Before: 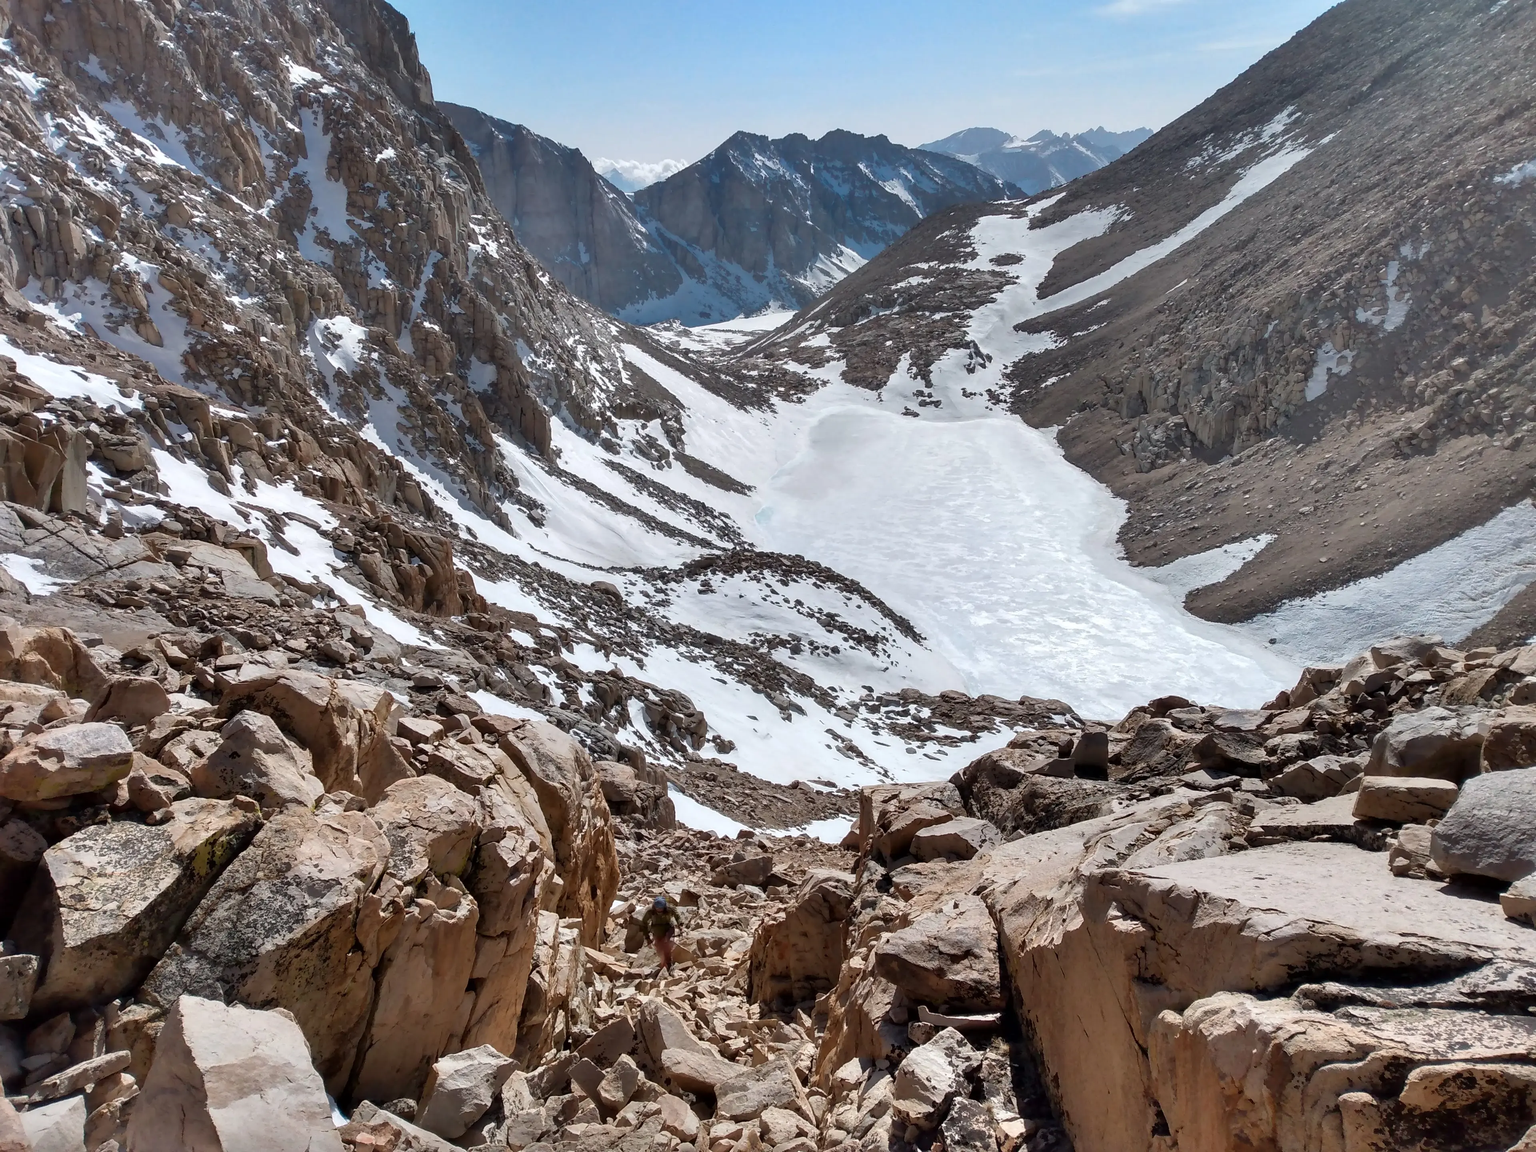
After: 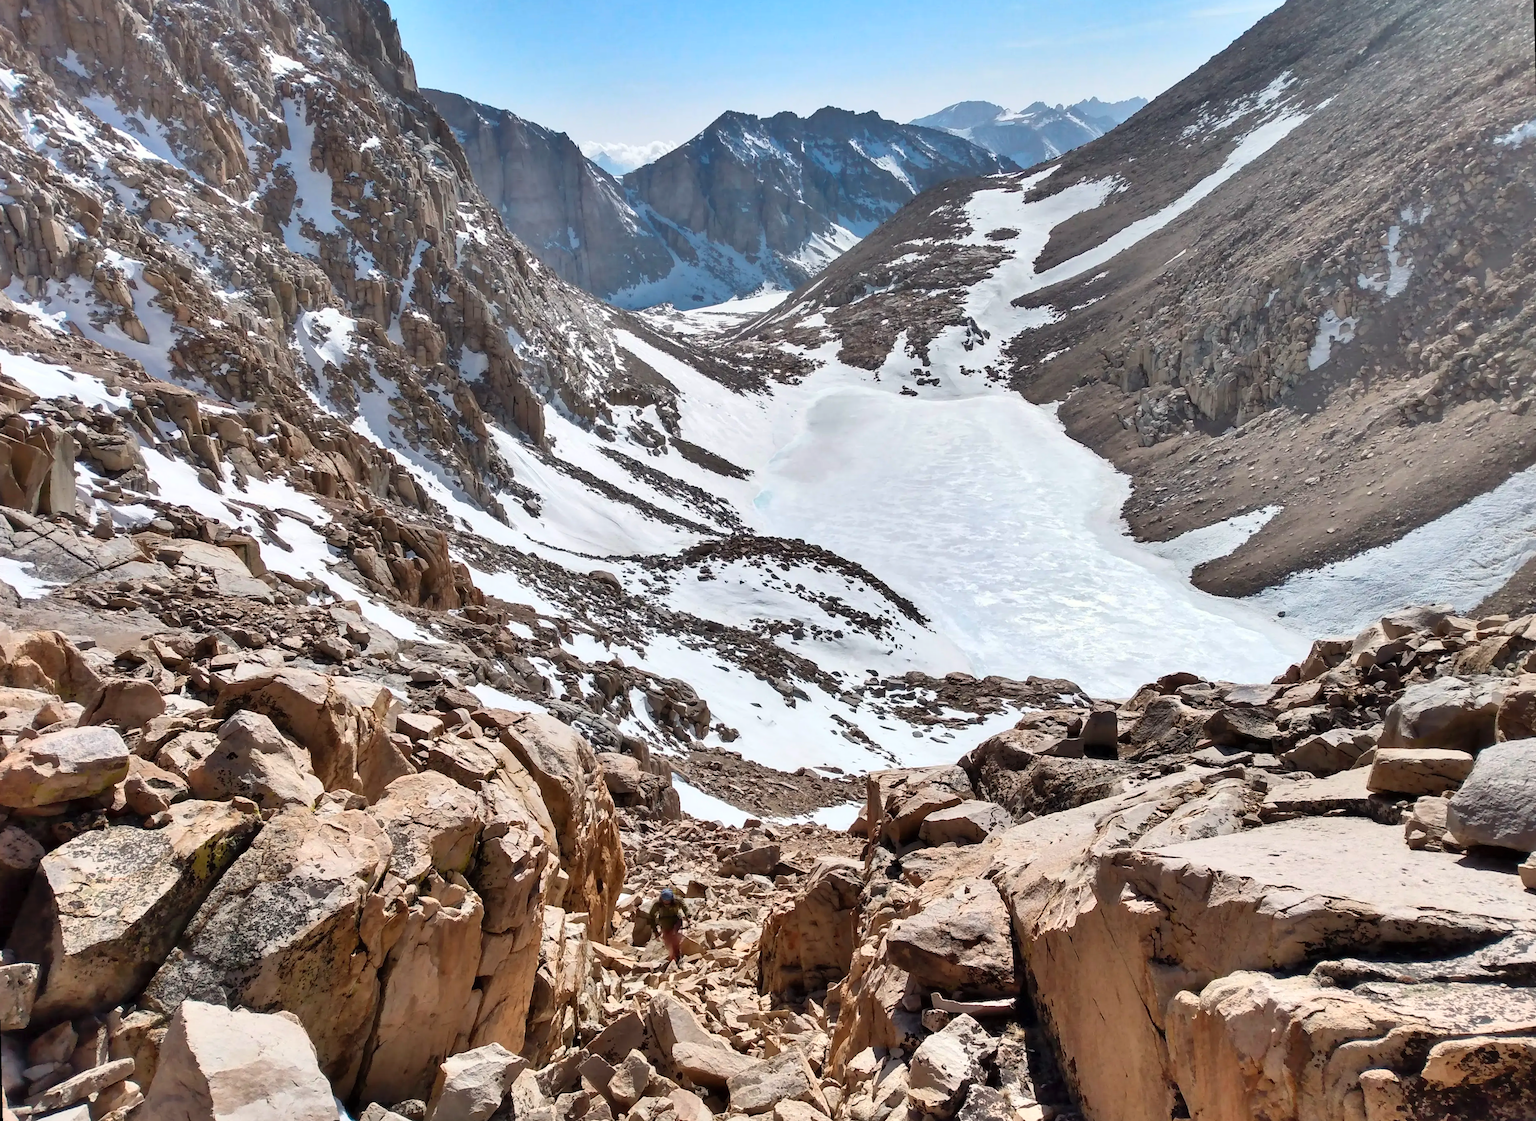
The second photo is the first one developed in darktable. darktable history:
rotate and perspective: rotation -1.42°, crop left 0.016, crop right 0.984, crop top 0.035, crop bottom 0.965
contrast brightness saturation: contrast 0.2, brightness 0.16, saturation 0.22
white balance: red 1.009, blue 0.985
shadows and highlights: soften with gaussian
